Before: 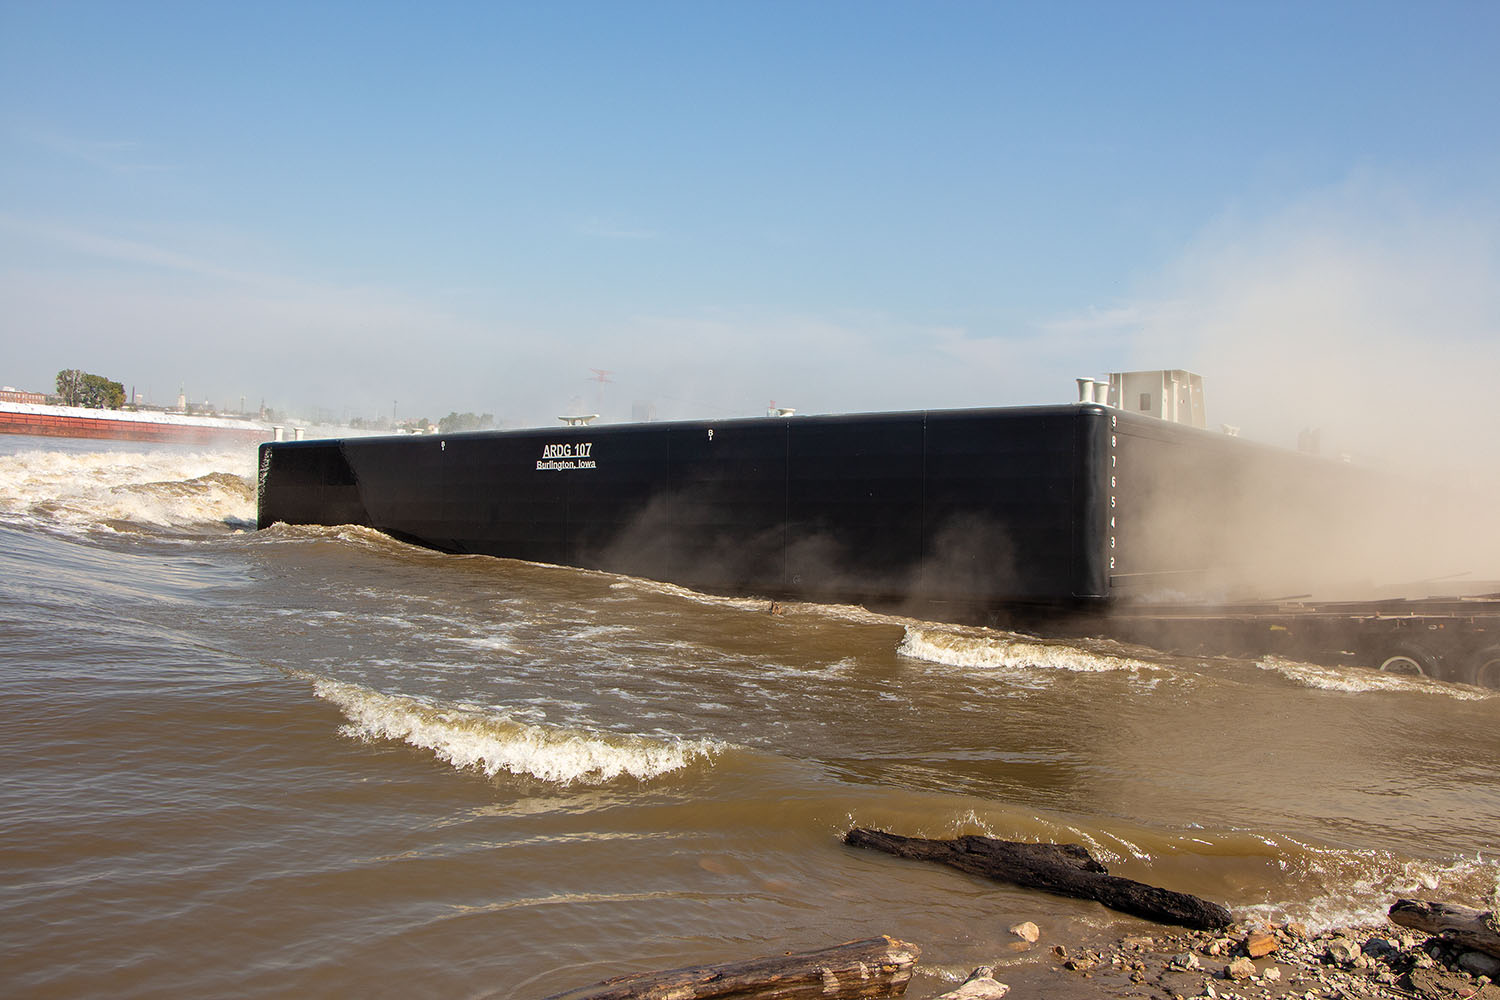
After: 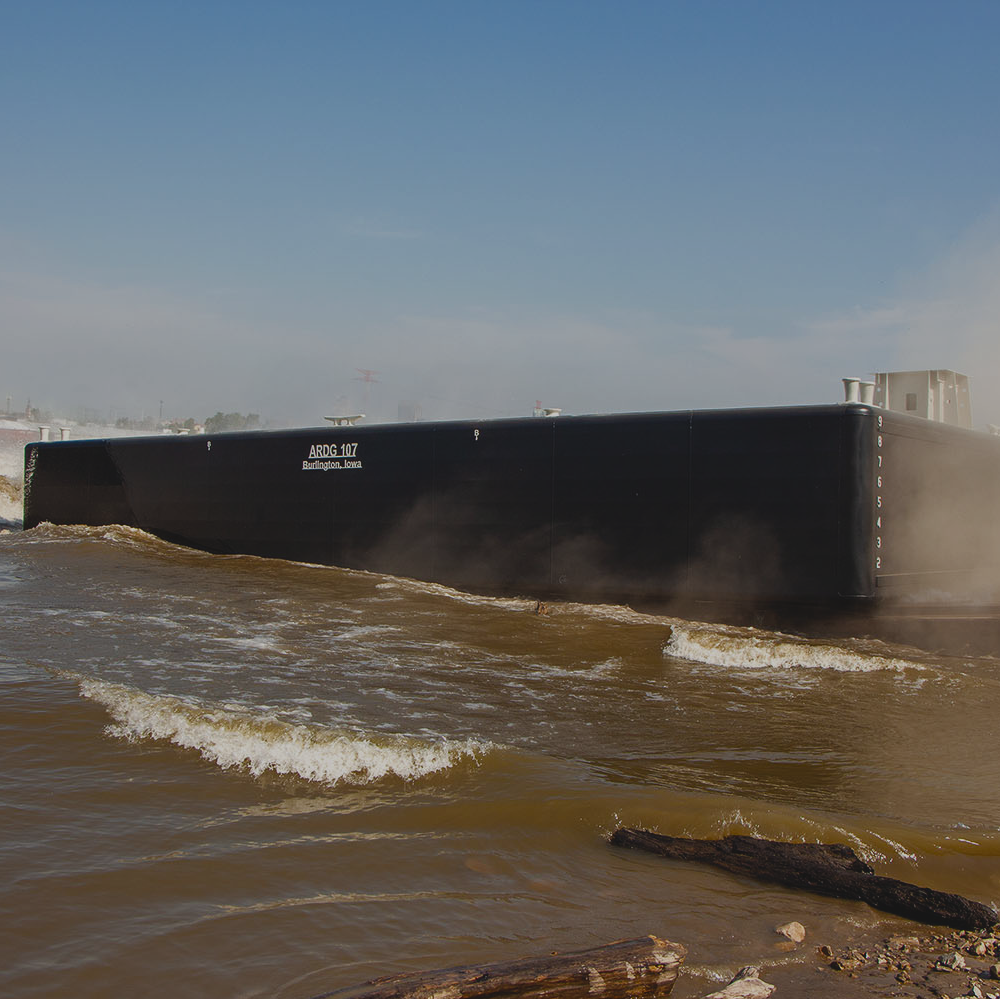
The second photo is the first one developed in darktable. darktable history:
exposure: black level correction -0.016, exposure -1.08 EV, compensate highlight preservation false
crop and rotate: left 15.604%, right 17.728%
color balance rgb: highlights gain › luminance 18.122%, perceptual saturation grading › global saturation 20%, perceptual saturation grading › highlights -50.385%, perceptual saturation grading › shadows 30.351%
